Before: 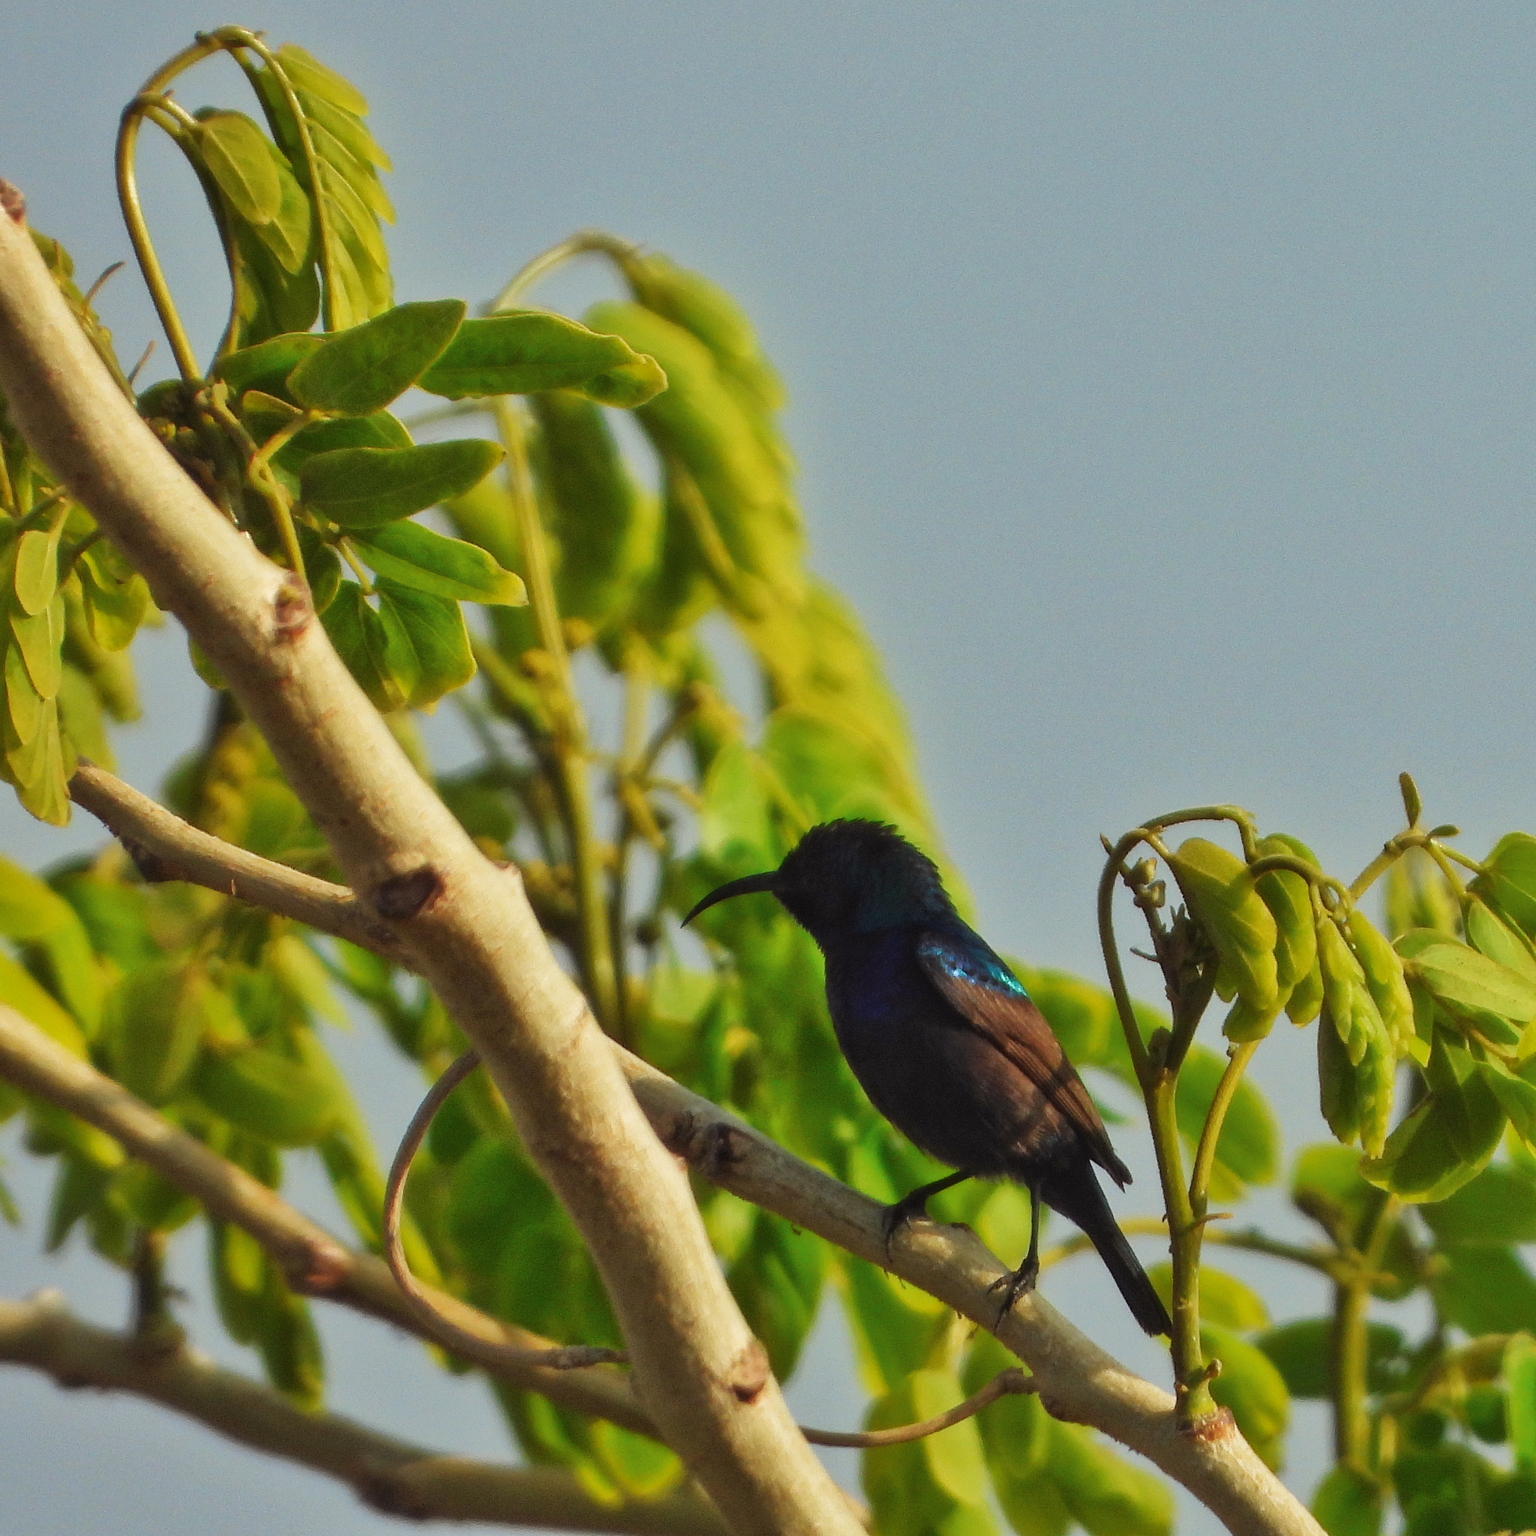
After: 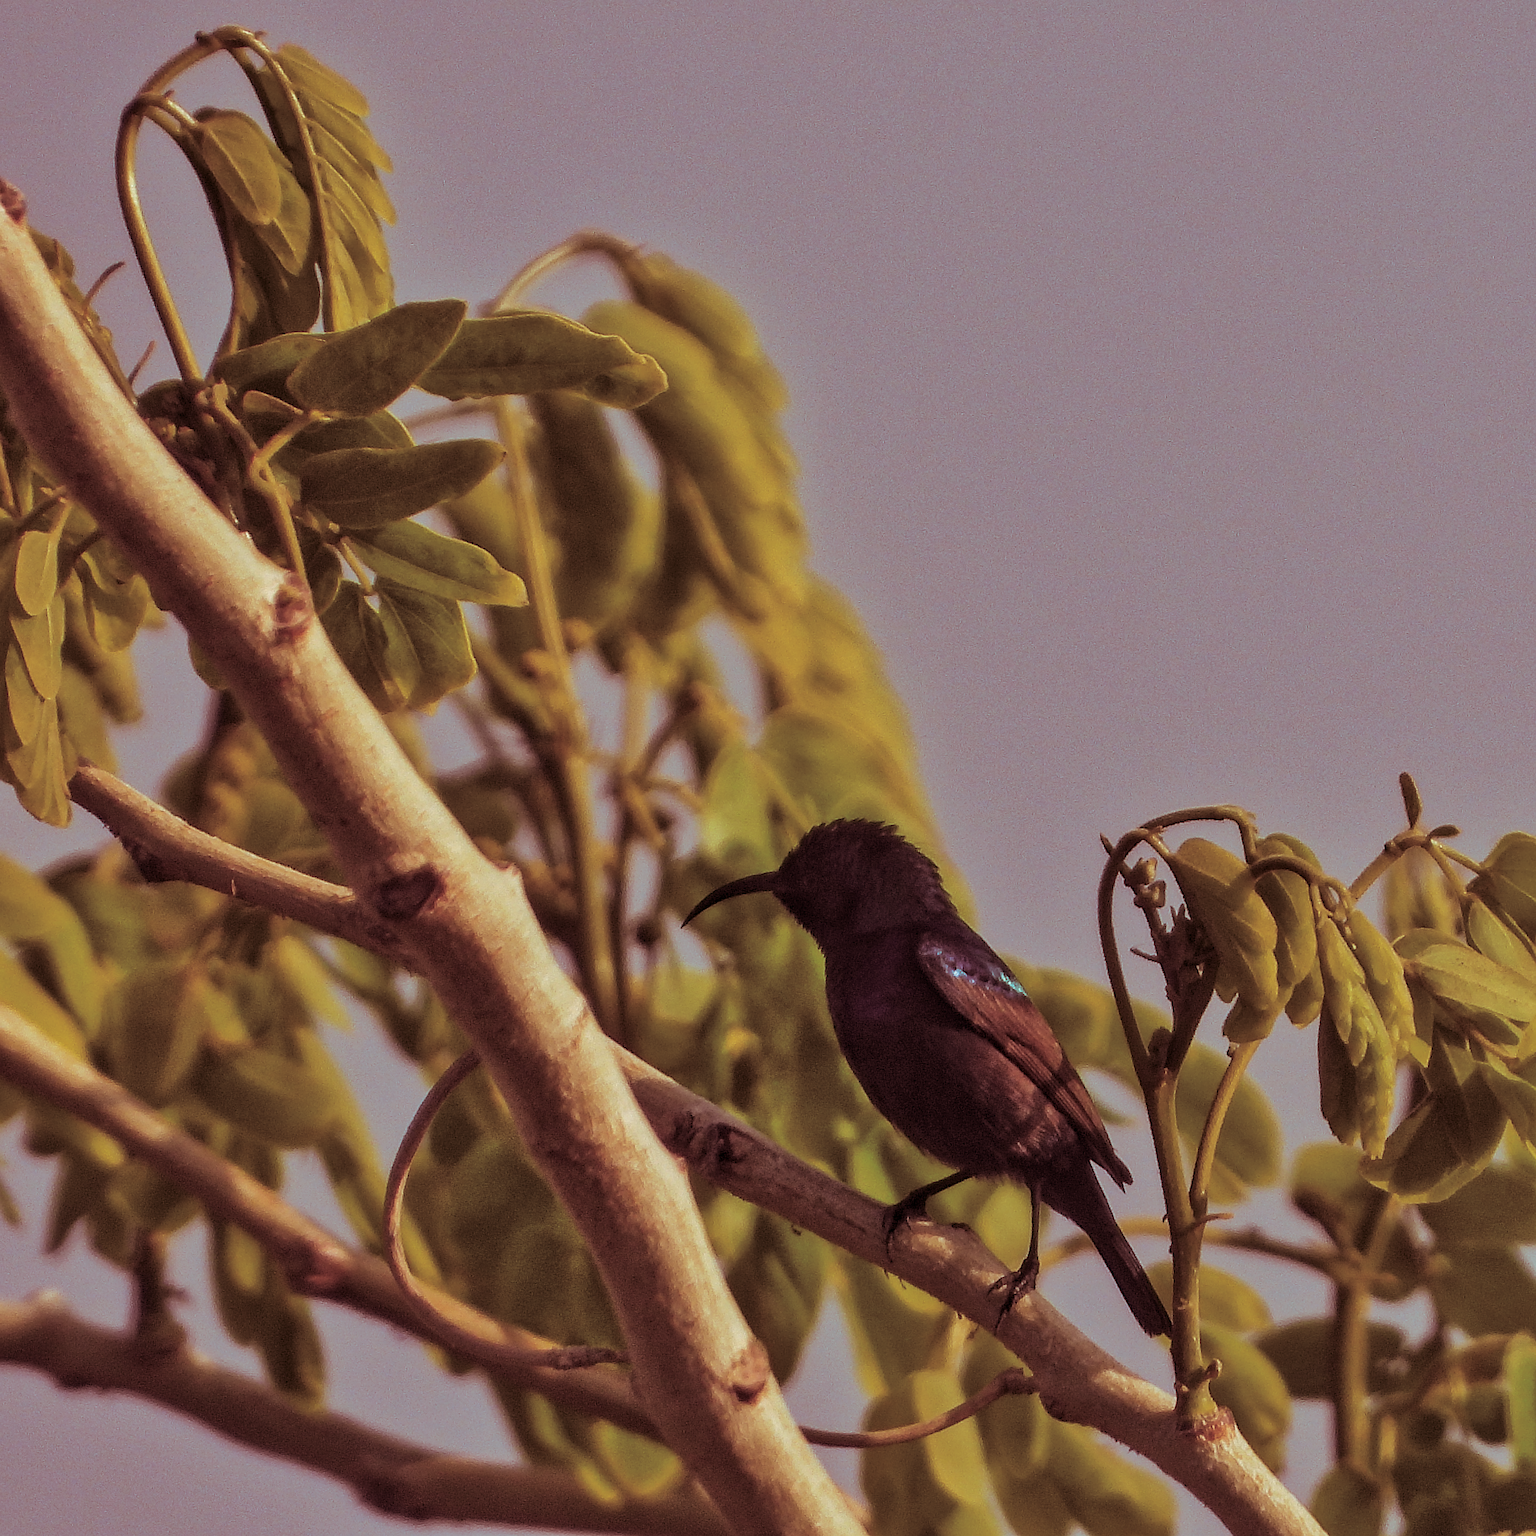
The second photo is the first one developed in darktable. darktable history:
tone equalizer: -8 EV 0.25 EV, -7 EV 0.417 EV, -6 EV 0.417 EV, -5 EV 0.25 EV, -3 EV -0.25 EV, -2 EV -0.417 EV, -1 EV -0.417 EV, +0 EV -0.25 EV, edges refinement/feathering 500, mask exposure compensation -1.57 EV, preserve details guided filter
haze removal: on, module defaults
split-toning: compress 20%
white balance: red 1, blue 1
sharpen: on, module defaults
local contrast: on, module defaults
